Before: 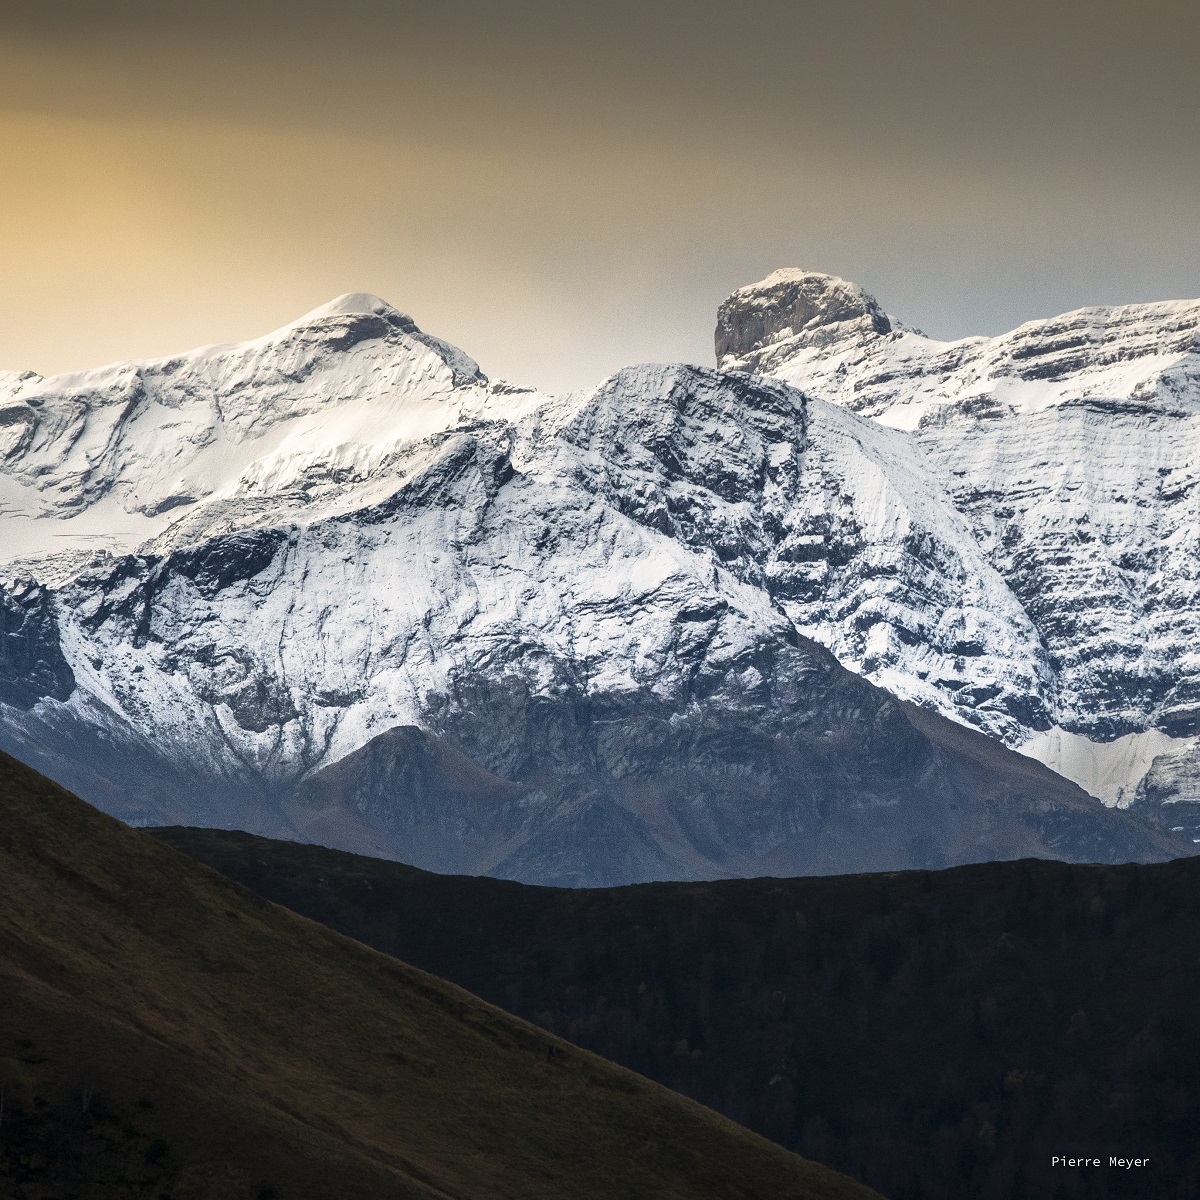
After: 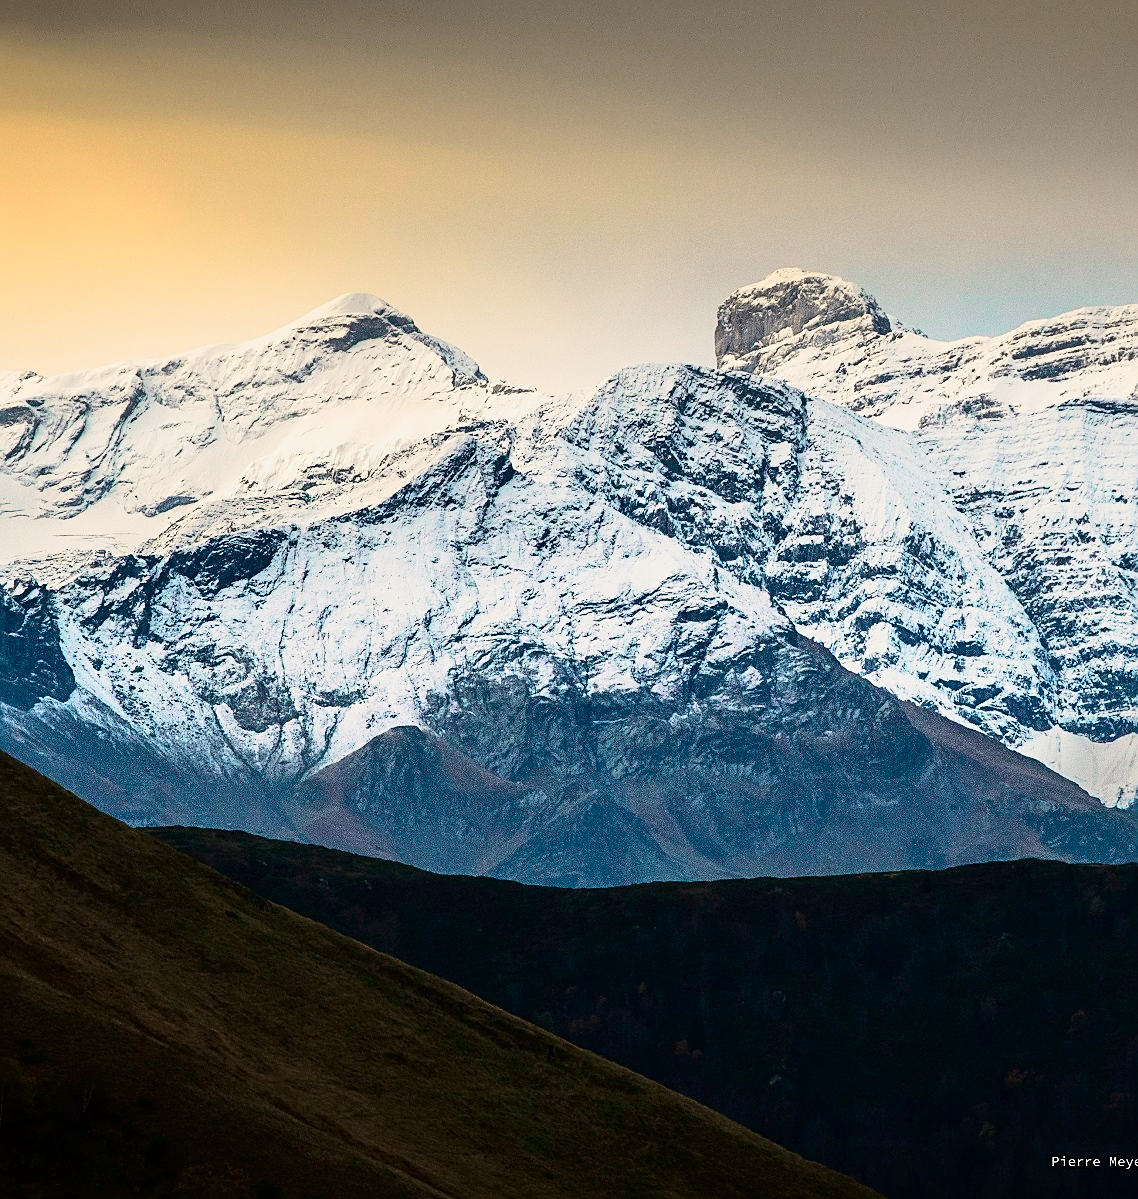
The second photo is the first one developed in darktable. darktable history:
crop and rotate: right 5.167%
tone curve: curves: ch0 [(0, 0) (0.068, 0.031) (0.175, 0.132) (0.337, 0.304) (0.498, 0.511) (0.748, 0.762) (0.993, 0.954)]; ch1 [(0, 0) (0.294, 0.184) (0.359, 0.34) (0.362, 0.35) (0.43, 0.41) (0.476, 0.457) (0.499, 0.5) (0.529, 0.523) (0.677, 0.762) (1, 1)]; ch2 [(0, 0) (0.431, 0.419) (0.495, 0.502) (0.524, 0.534) (0.557, 0.56) (0.634, 0.654) (0.728, 0.722) (1, 1)], color space Lab, independent channels, preserve colors none
contrast brightness saturation: contrast 0.2, brightness 0.15, saturation 0.14
sharpen: on, module defaults
